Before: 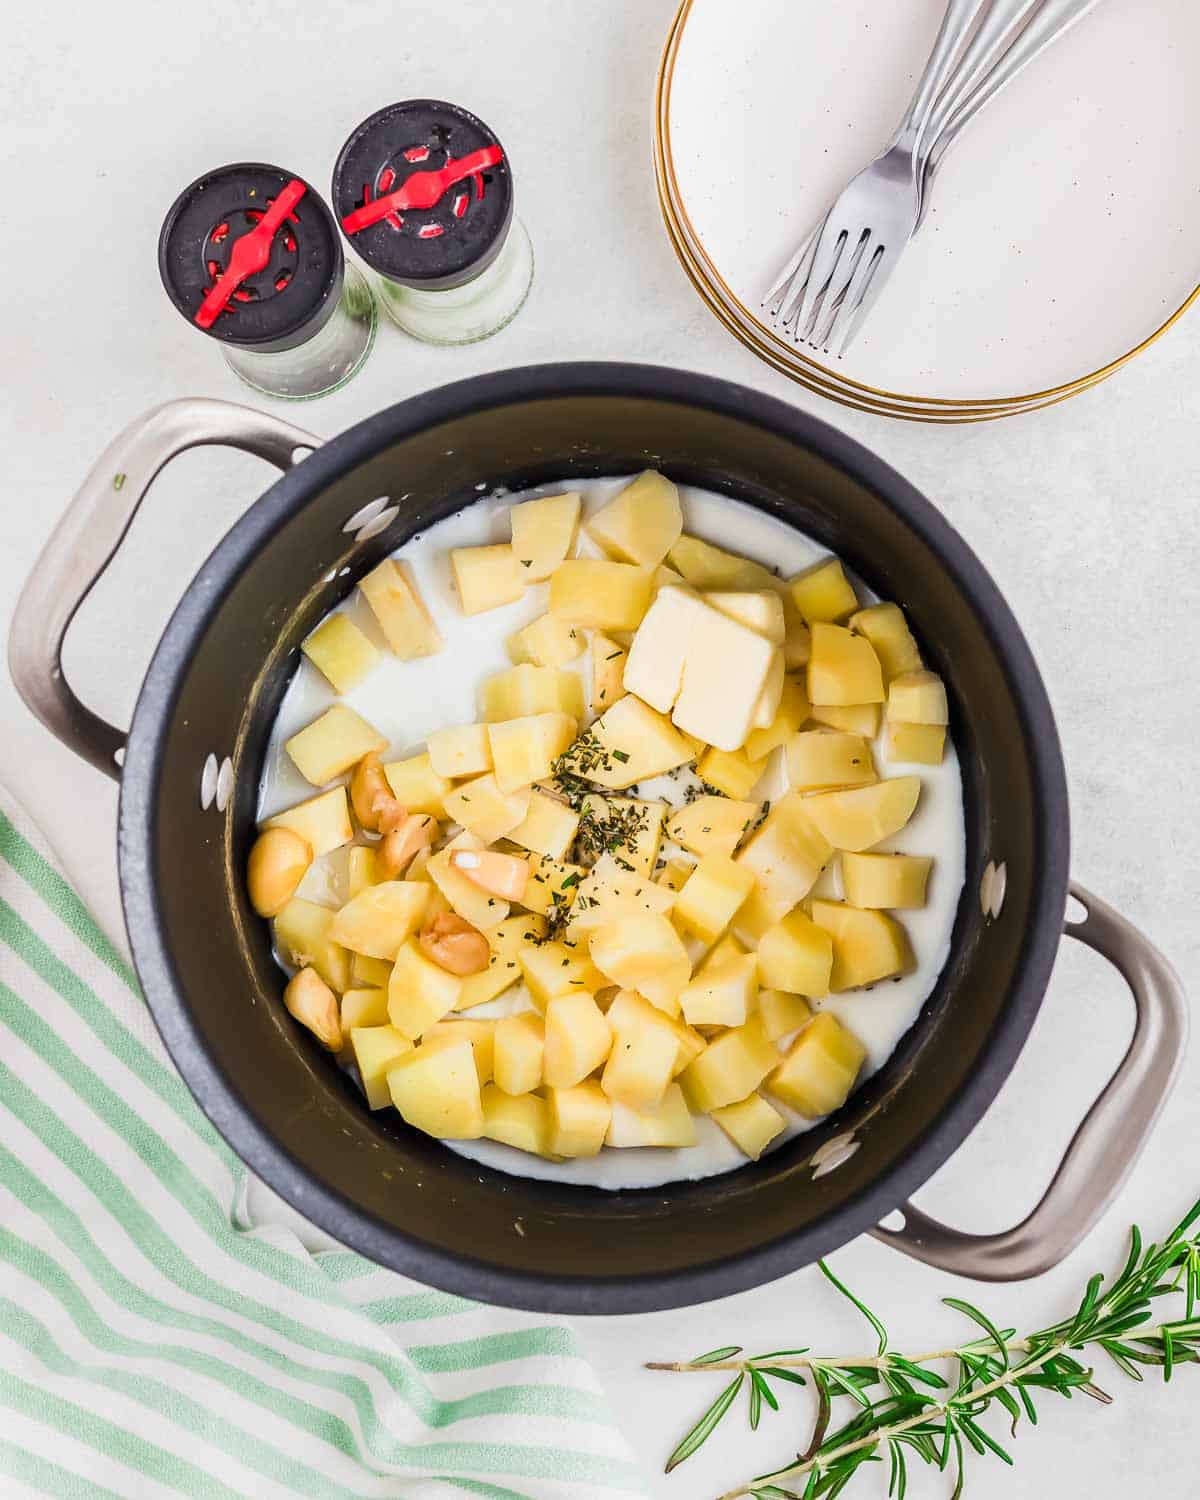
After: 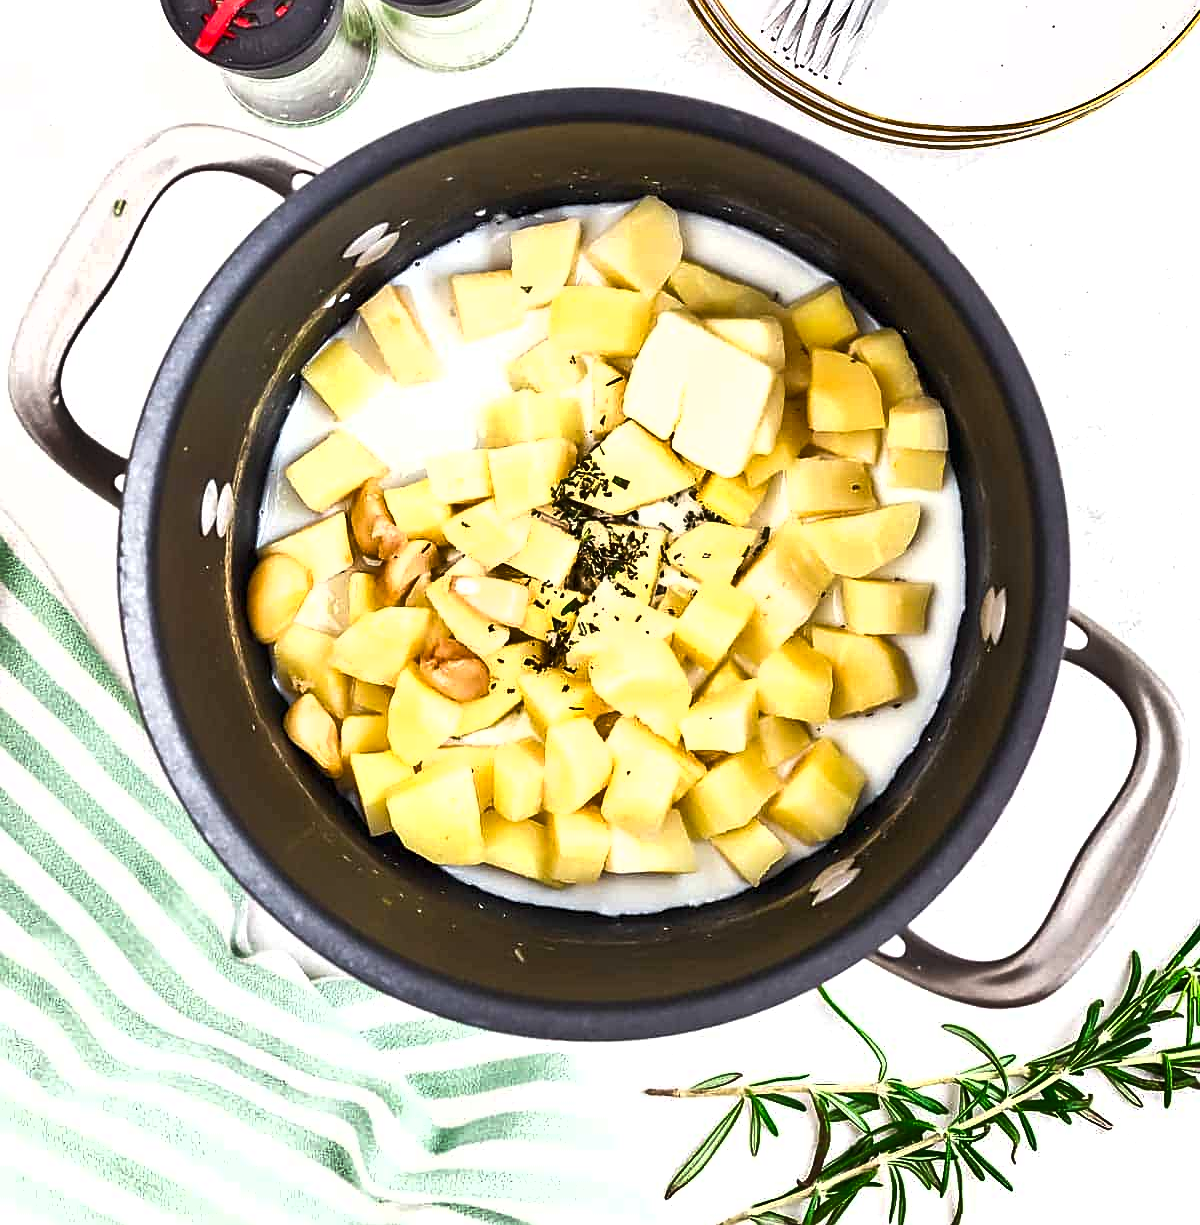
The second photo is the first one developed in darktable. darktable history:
shadows and highlights: radius 105.72, shadows 23.28, highlights -59.59, highlights color adjustment 0.152%, low approximation 0.01, soften with gaussian
exposure: black level correction 0, exposure 0.696 EV, compensate highlight preservation false
crop and rotate: top 18.271%
sharpen: amount 0.497
